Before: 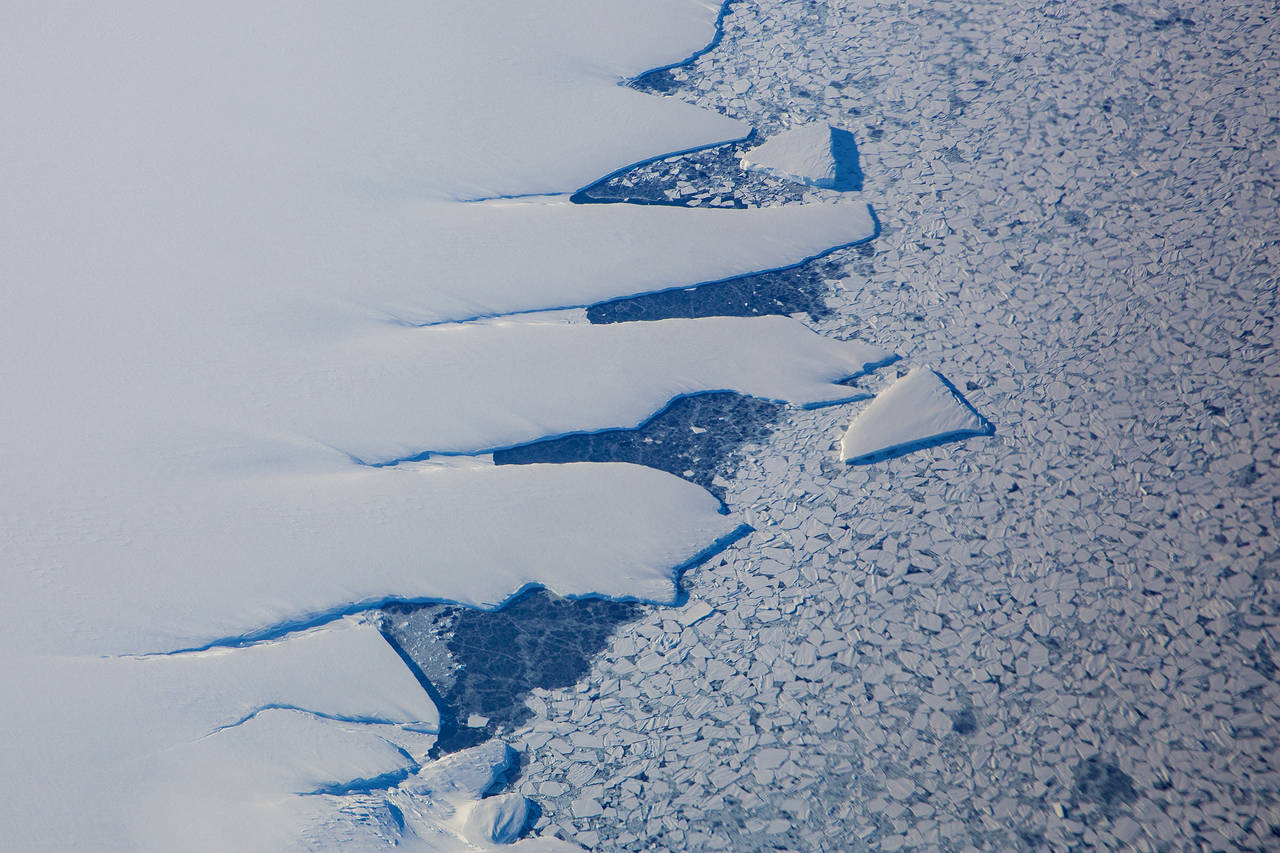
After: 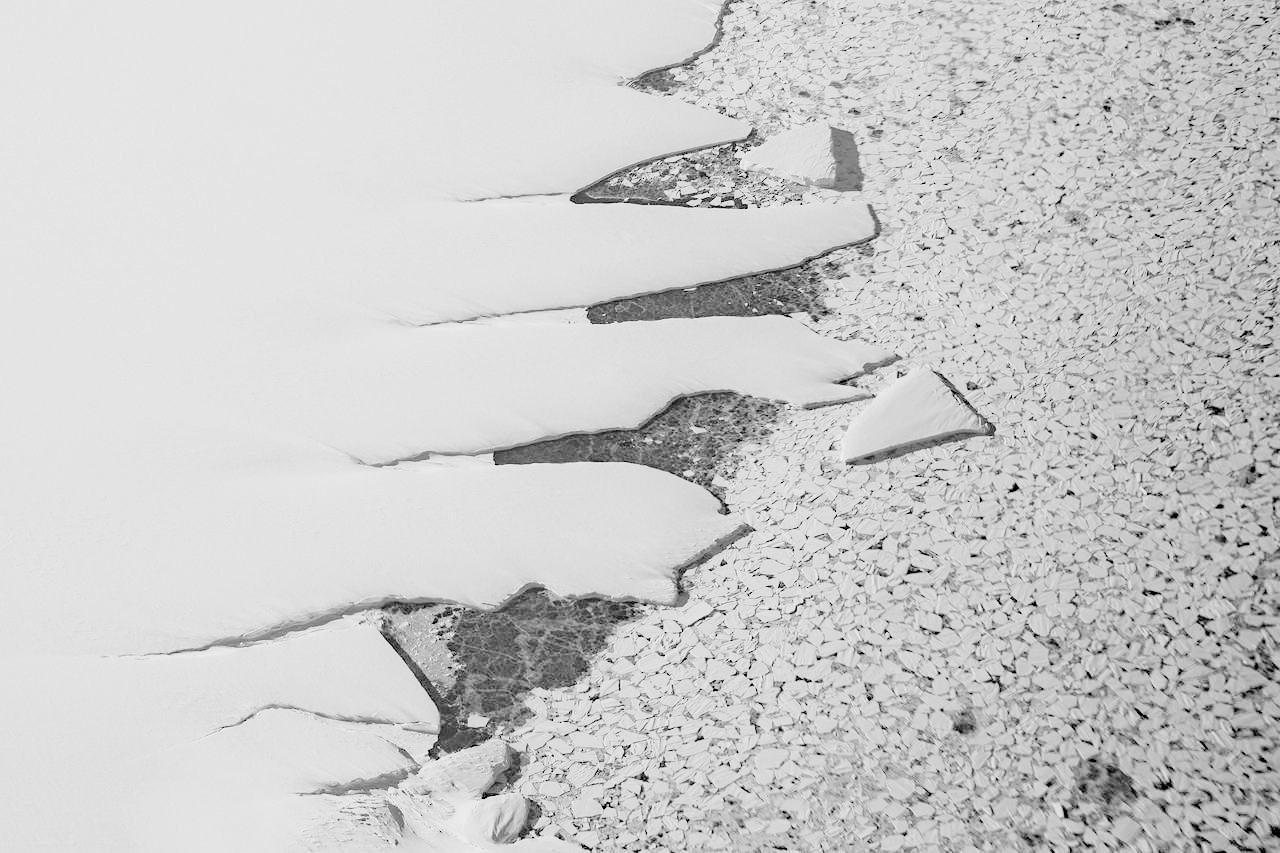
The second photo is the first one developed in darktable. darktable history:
exposure: black level correction 0, exposure 2.088 EV, compensate exposure bias true, compensate highlight preservation false
filmic rgb: black relative exposure -2.85 EV, white relative exposure 4.56 EV, hardness 1.77, contrast 1.25, preserve chrominance no, color science v5 (2021)
monochrome: a -74.22, b 78.2
haze removal: strength 0.29, distance 0.25, compatibility mode true, adaptive false
